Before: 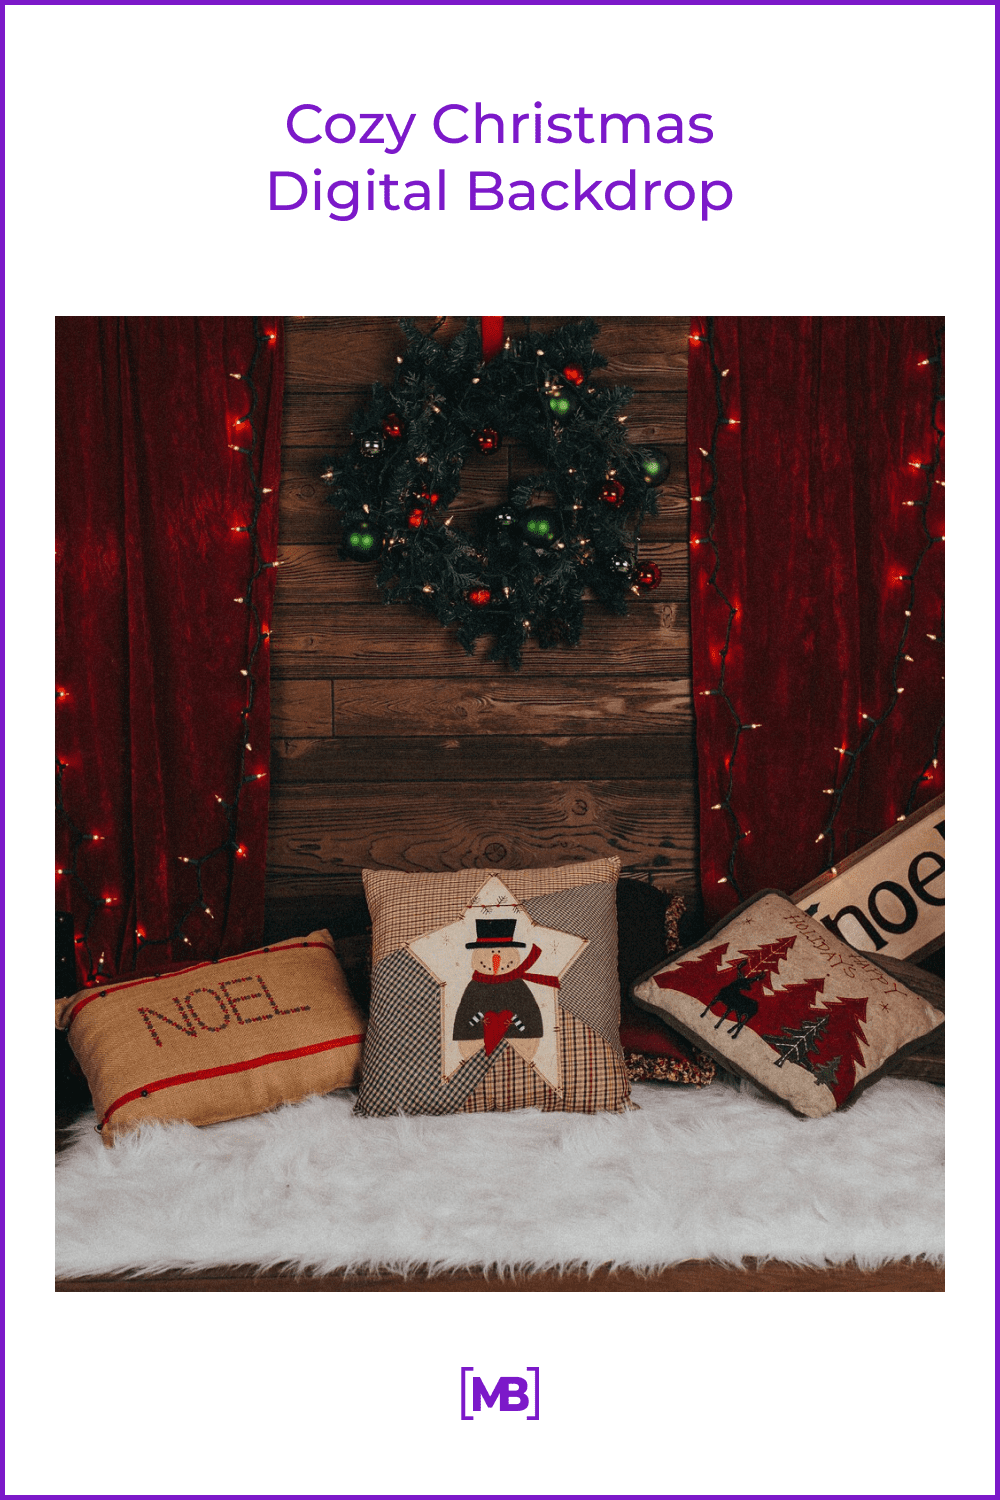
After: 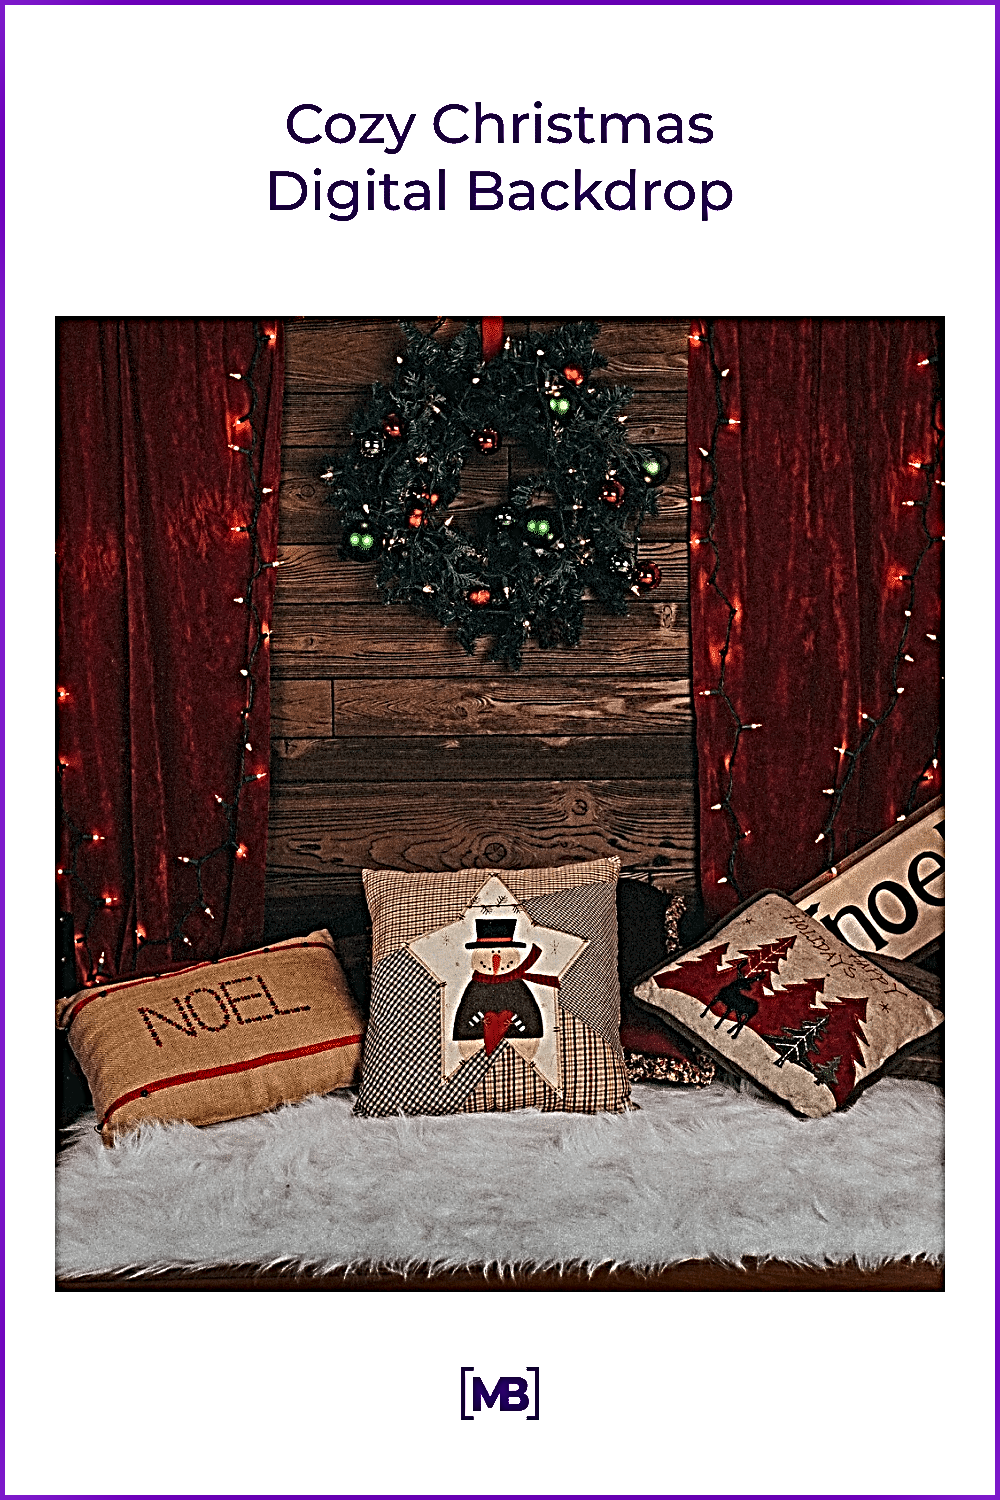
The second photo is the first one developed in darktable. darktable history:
sharpen: radius 4.006, amount 1.985
shadows and highlights: shadows 20.85, highlights -81.12, soften with gaussian
tone equalizer: on, module defaults
